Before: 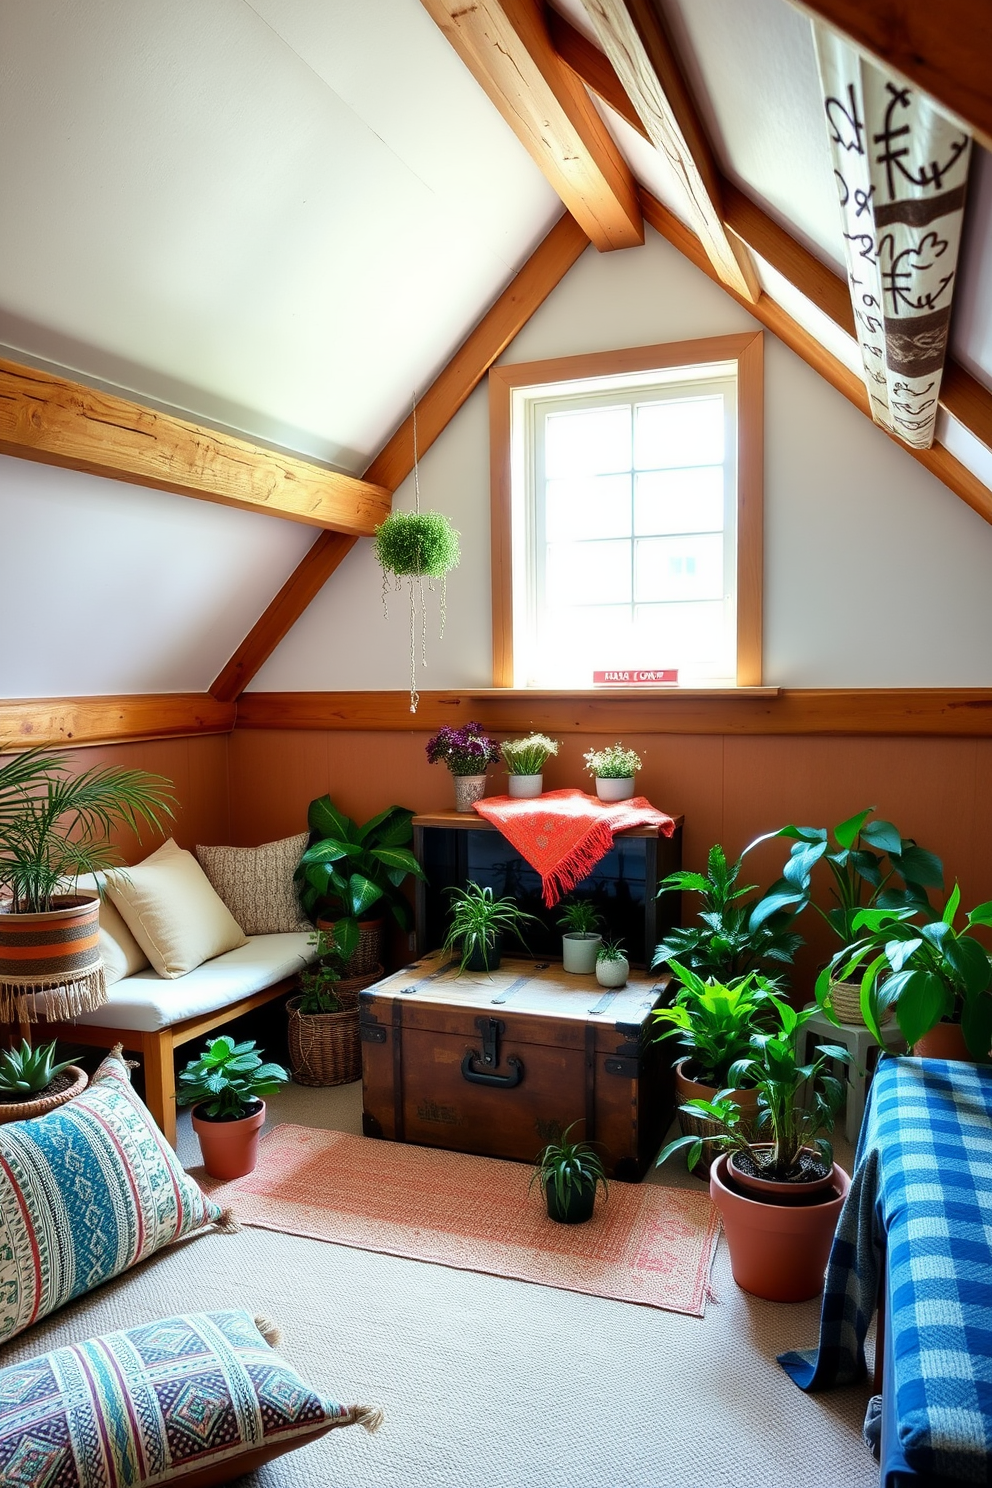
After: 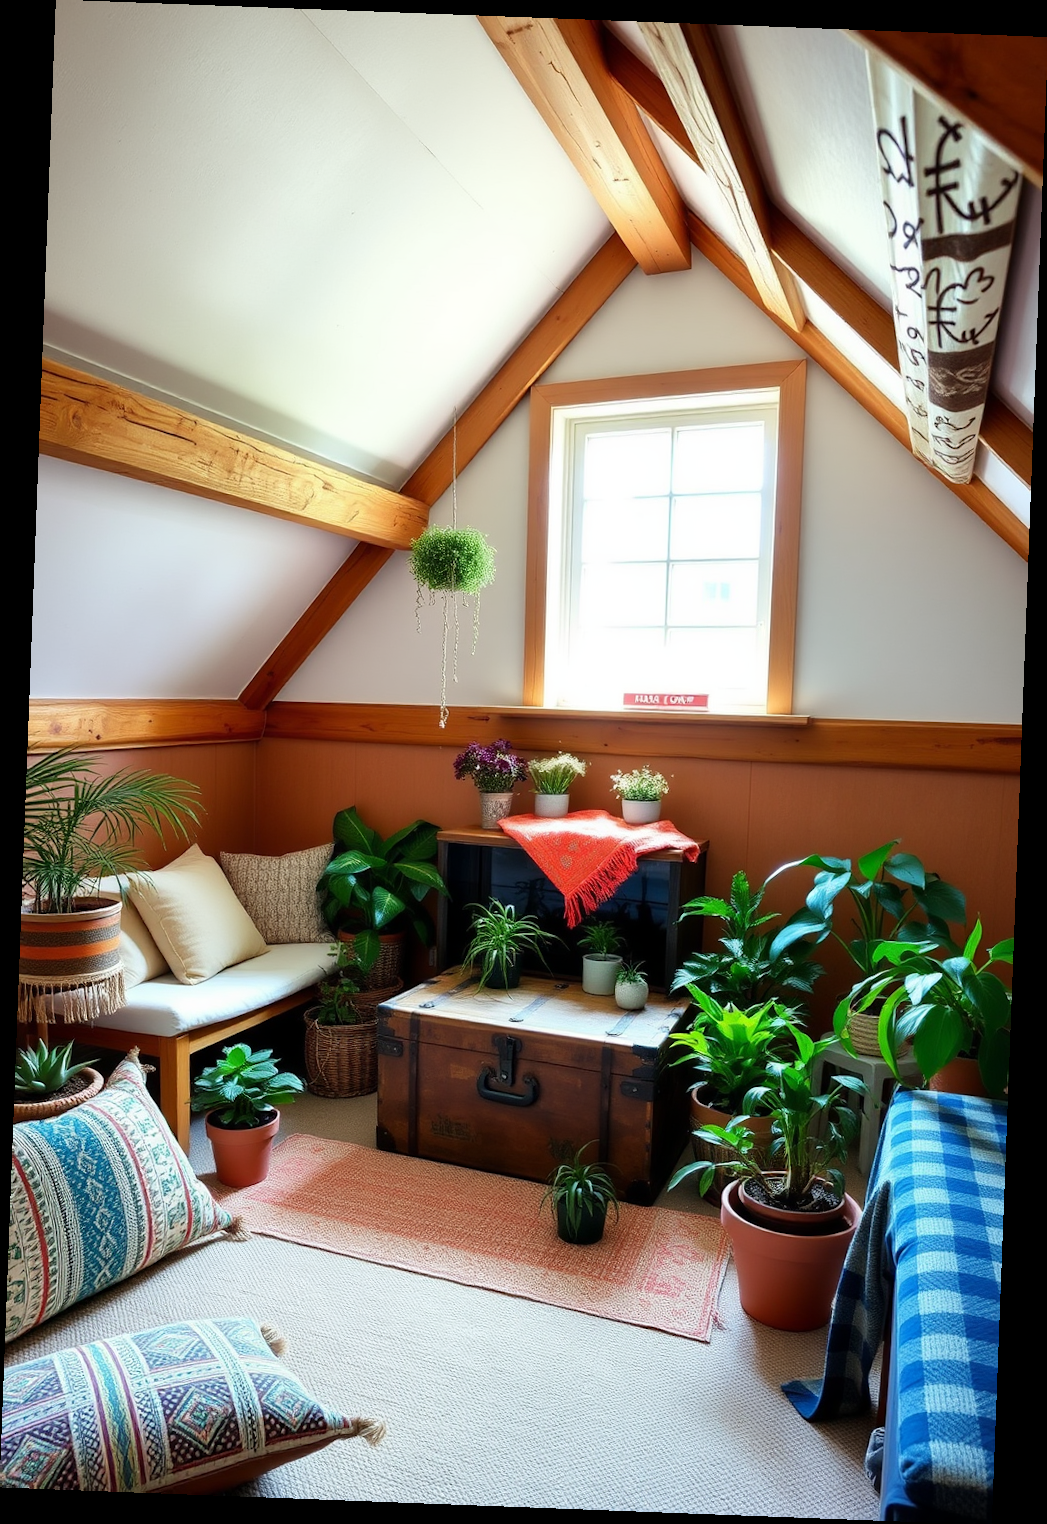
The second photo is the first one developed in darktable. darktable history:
white balance: red 1, blue 1
rotate and perspective: rotation 2.17°, automatic cropping off
